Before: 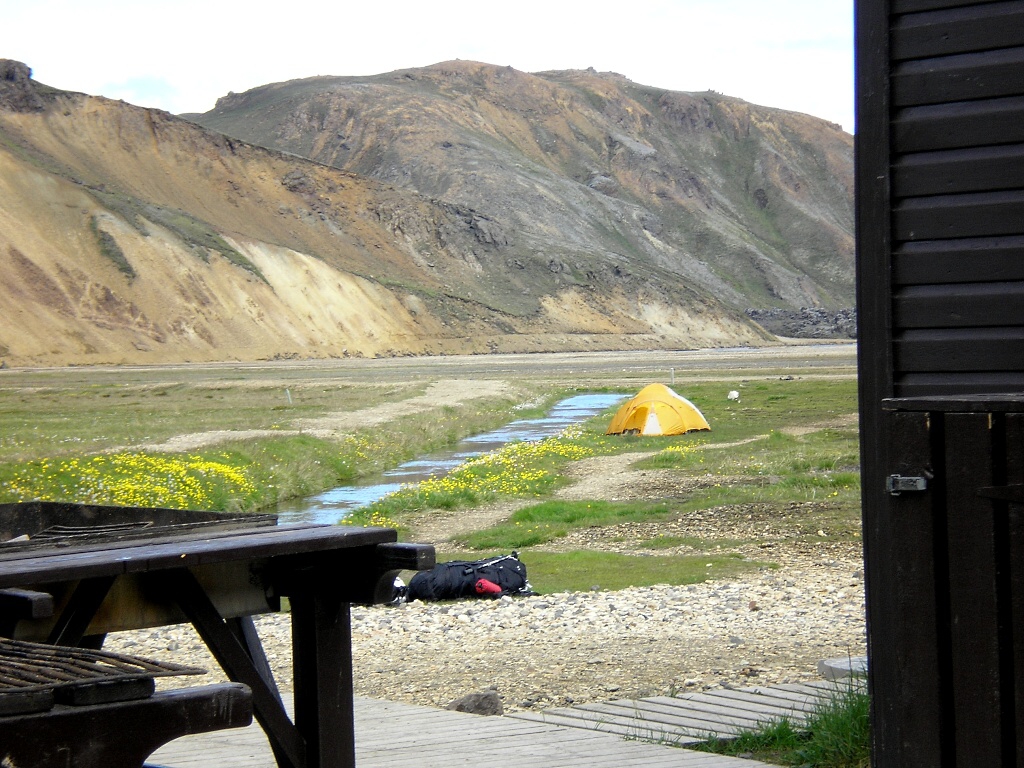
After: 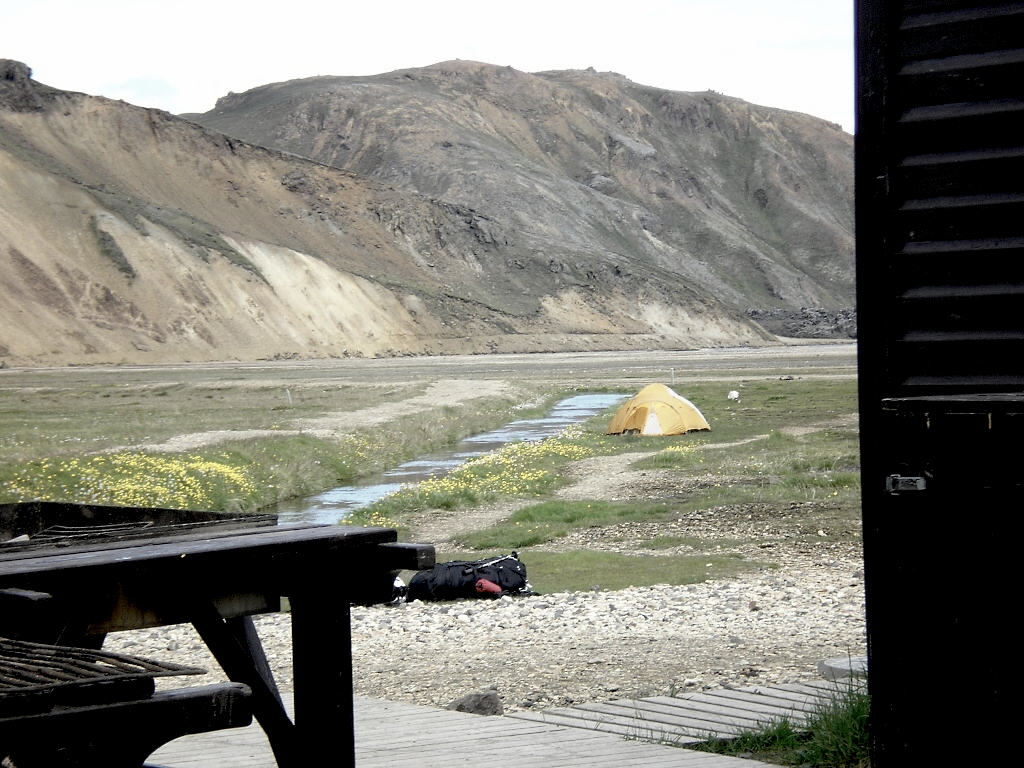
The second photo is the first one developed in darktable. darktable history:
exposure: black level correction 0.016, exposure -0.009 EV, compensate highlight preservation false
color correction: saturation 0.5
